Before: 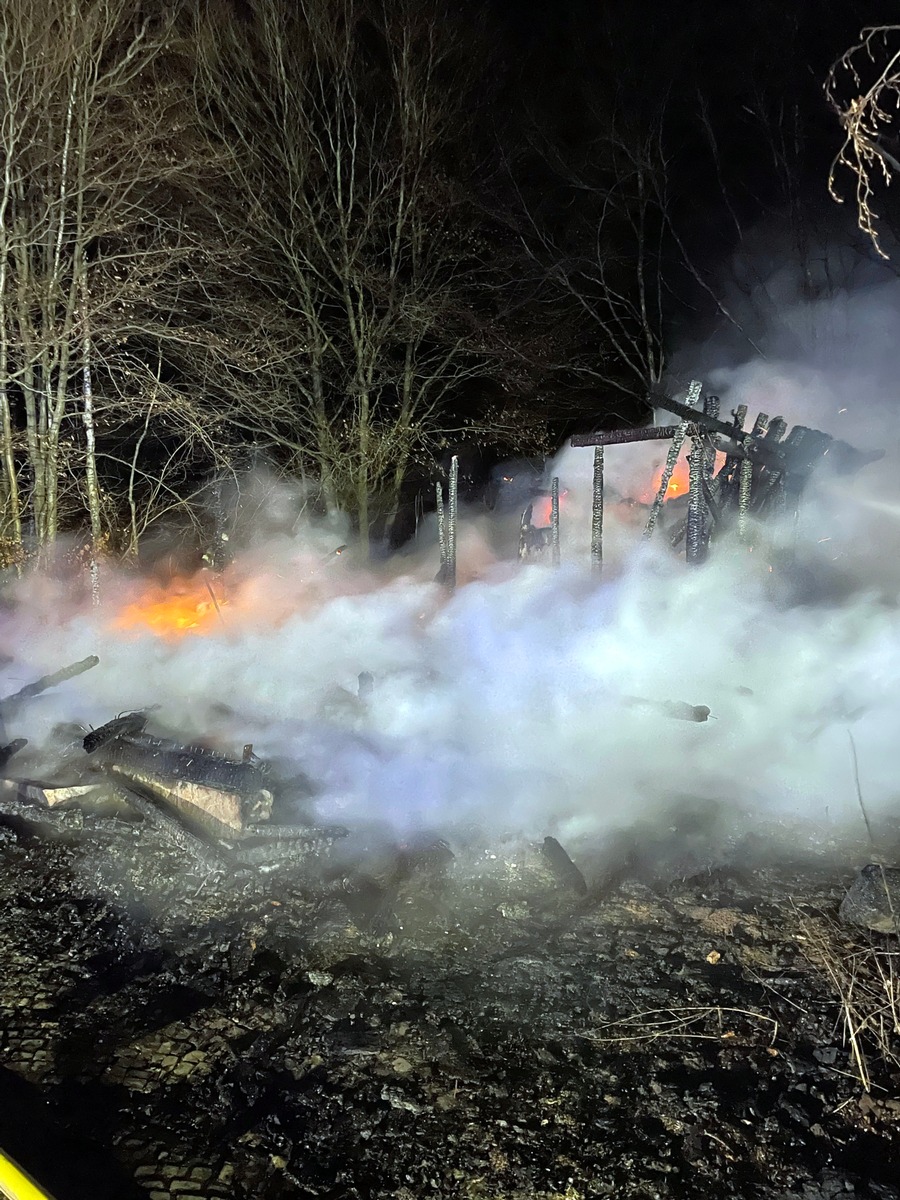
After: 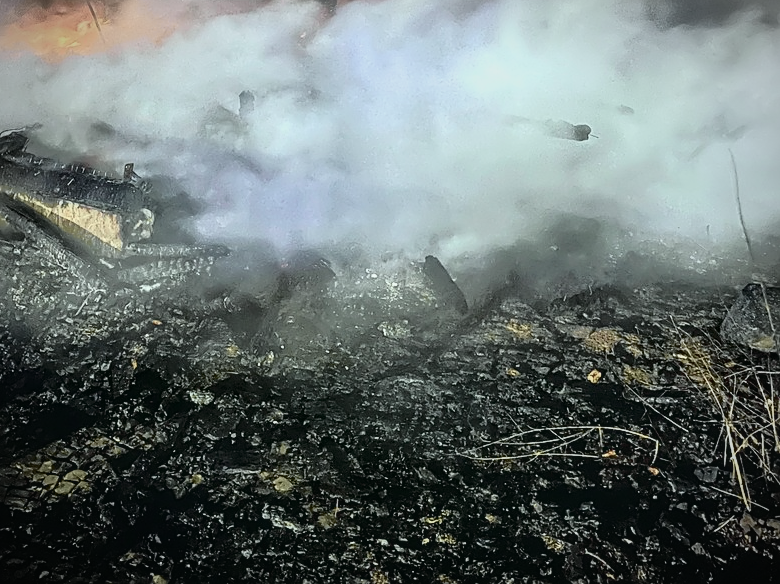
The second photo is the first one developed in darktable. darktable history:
contrast brightness saturation: contrast -0.104, saturation -0.088
tone curve: curves: ch0 [(0, 0) (0.081, 0.044) (0.192, 0.125) (0.283, 0.238) (0.416, 0.449) (0.495, 0.524) (0.661, 0.756) (0.788, 0.87) (1, 0.951)]; ch1 [(0, 0) (0.161, 0.092) (0.35, 0.33) (0.392, 0.392) (0.427, 0.426) (0.479, 0.472) (0.505, 0.497) (0.521, 0.524) (0.567, 0.56) (0.583, 0.592) (0.625, 0.627) (0.678, 0.733) (1, 1)]; ch2 [(0, 0) (0.346, 0.362) (0.404, 0.427) (0.502, 0.499) (0.531, 0.523) (0.544, 0.561) (0.58, 0.59) (0.629, 0.642) (0.717, 0.678) (1, 1)], color space Lab, independent channels, preserve colors none
sharpen: on, module defaults
vignetting: fall-off start 87.23%, automatic ratio true
exposure: exposure -0.302 EV, compensate highlight preservation false
crop and rotate: left 13.272%, top 48.452%, bottom 2.872%
local contrast: on, module defaults
